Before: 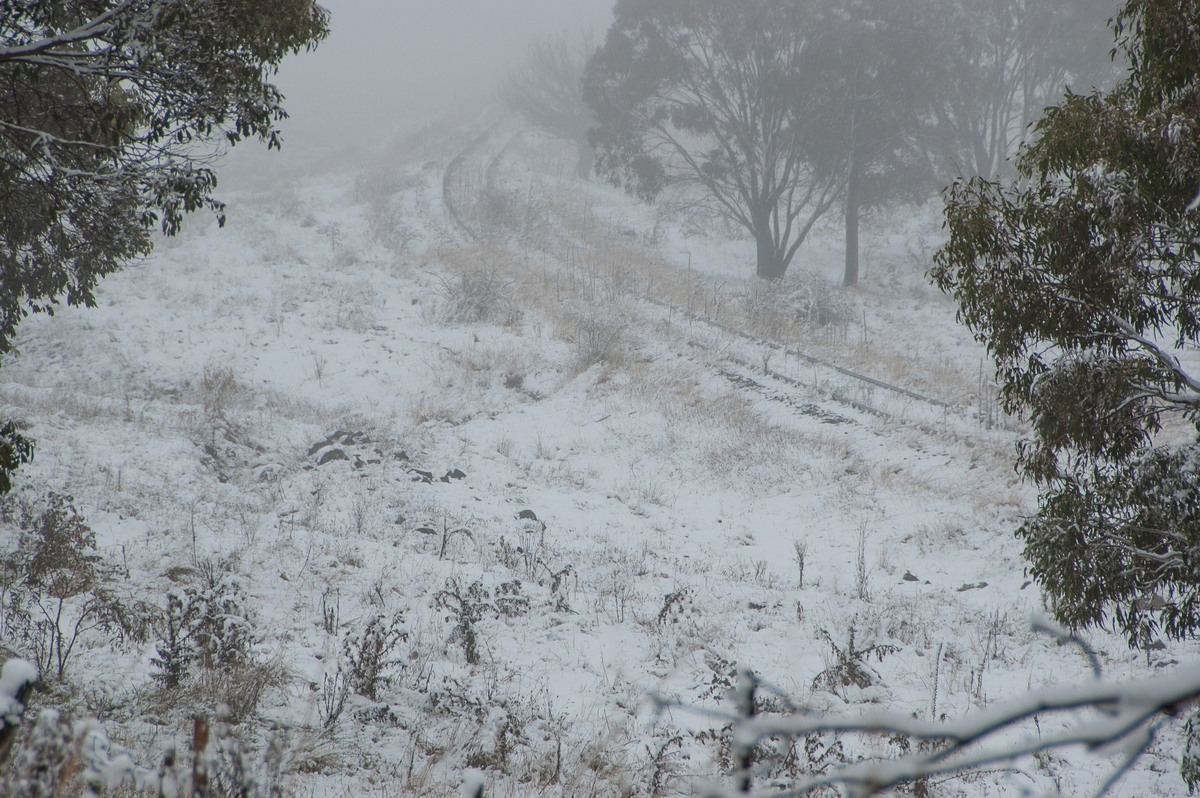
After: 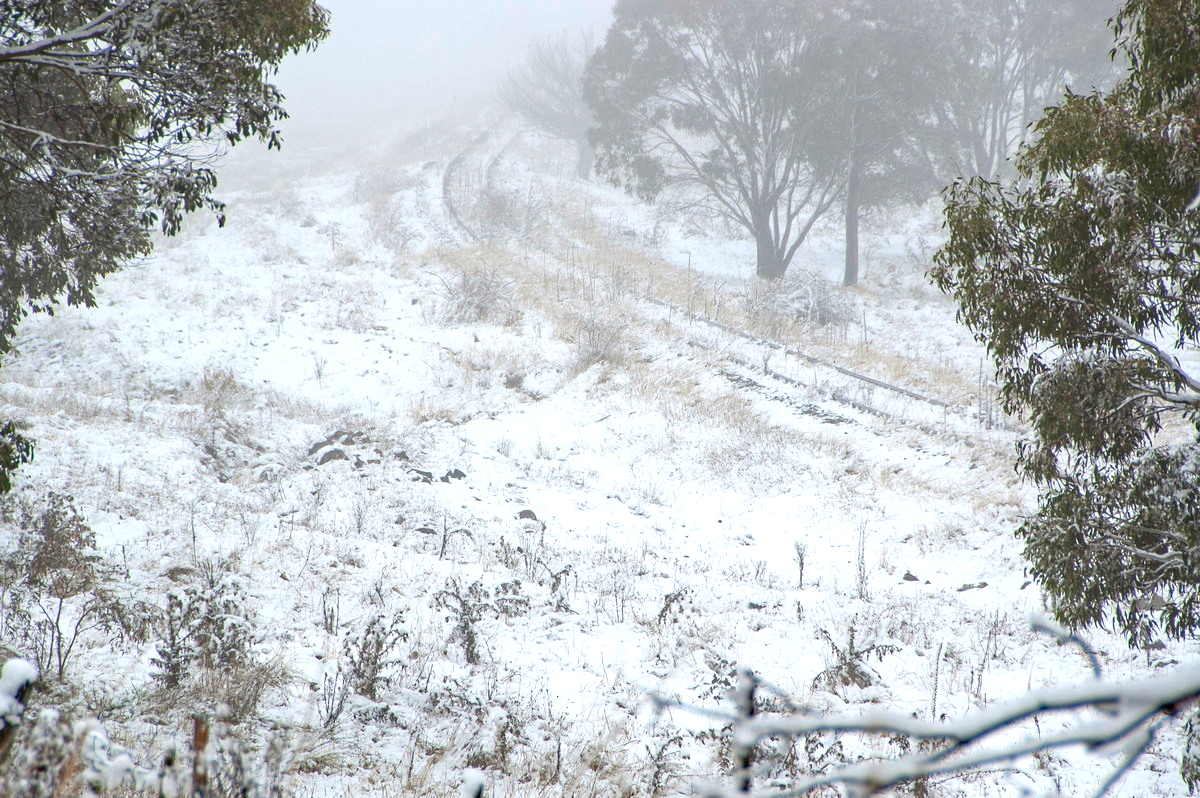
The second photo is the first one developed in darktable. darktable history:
contrast brightness saturation: saturation 0.176
exposure: exposure 1.091 EV, compensate exposure bias true, compensate highlight preservation false
haze removal: compatibility mode true, adaptive false
